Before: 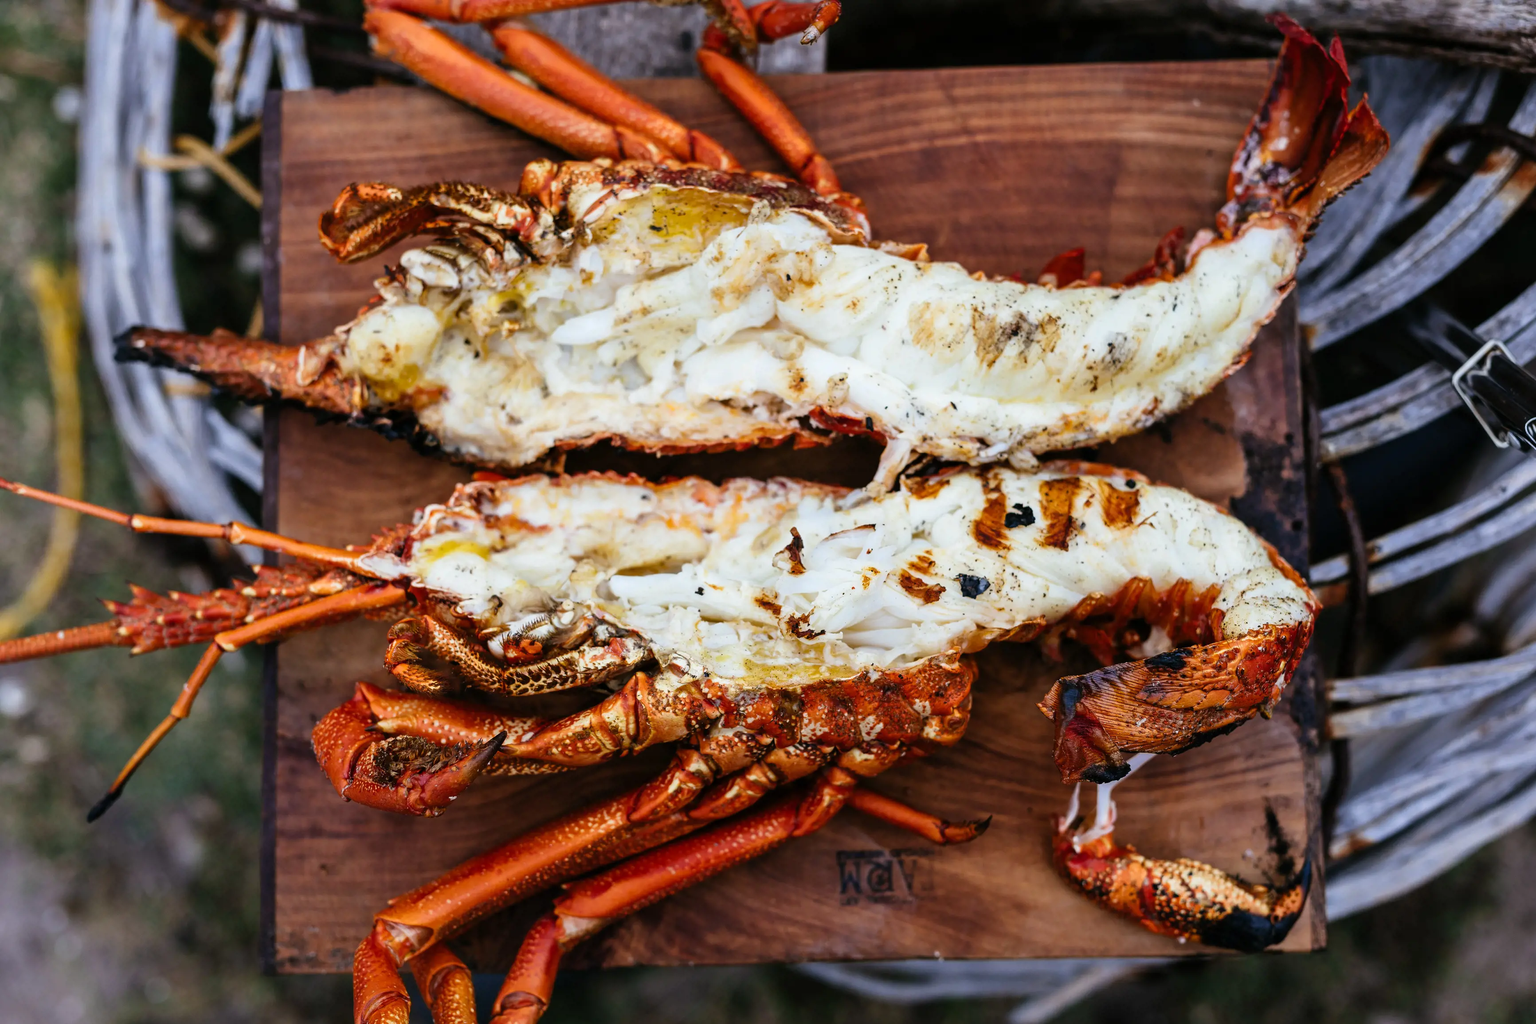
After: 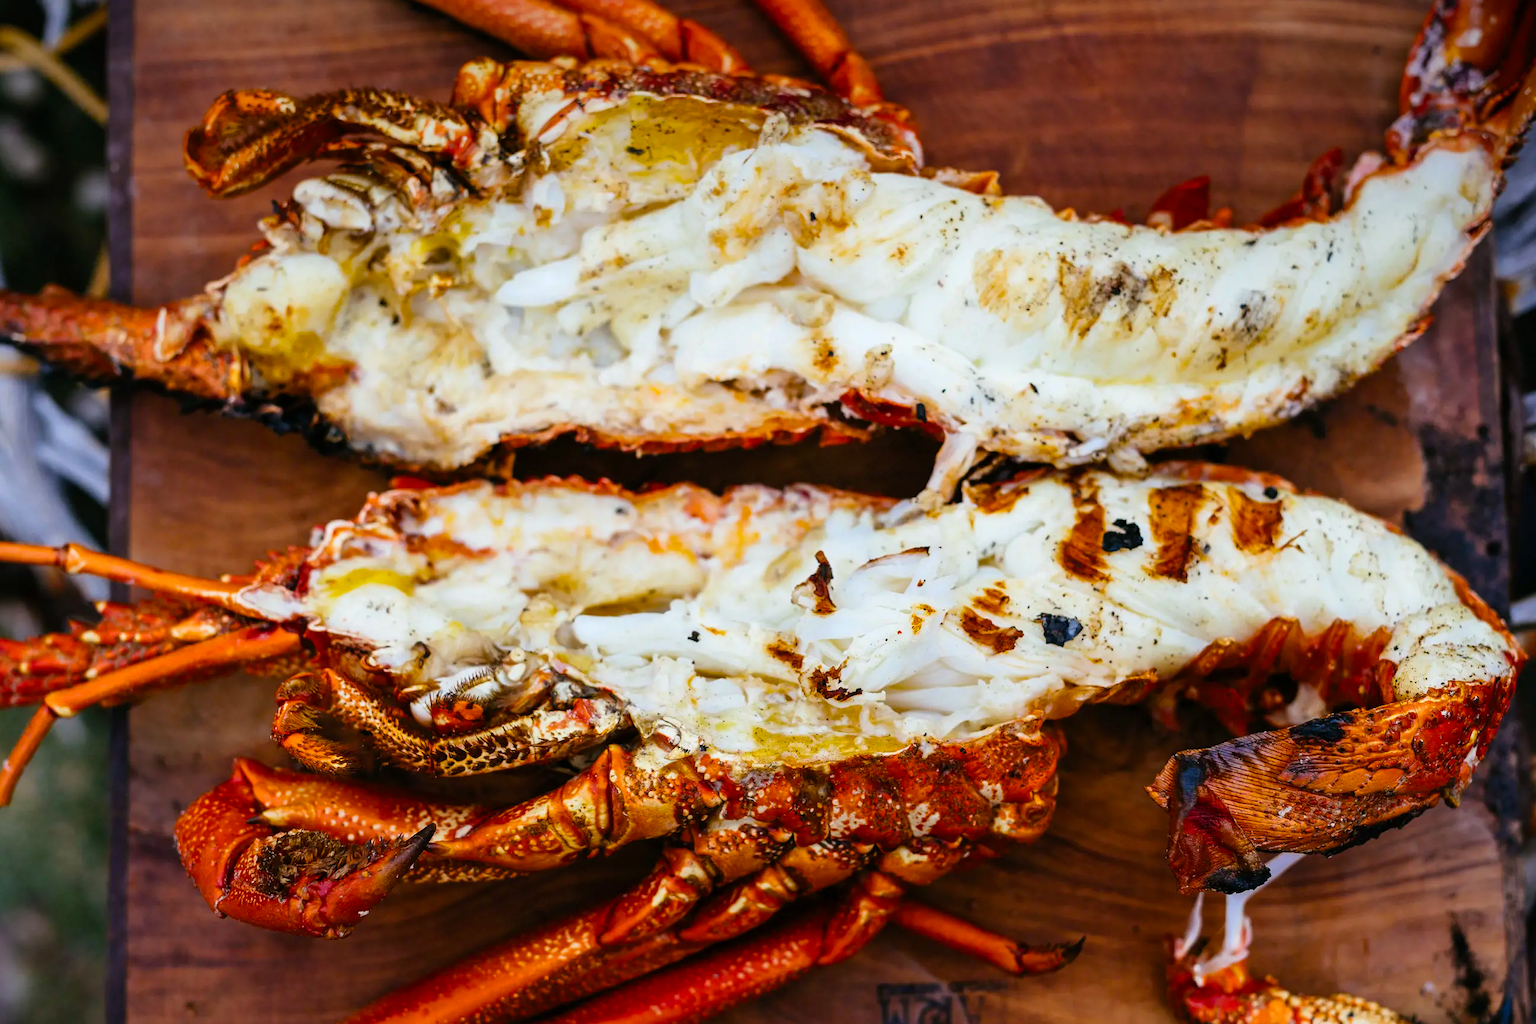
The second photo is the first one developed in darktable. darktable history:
crop and rotate: left 11.831%, top 11.346%, right 13.429%, bottom 13.899%
vignetting: fall-off start 97.52%, fall-off radius 100%, brightness -0.574, saturation 0, center (-0.027, 0.404), width/height ratio 1.368, unbound false
vibrance: on, module defaults
color balance rgb: perceptual saturation grading › global saturation 20%, global vibrance 20%
